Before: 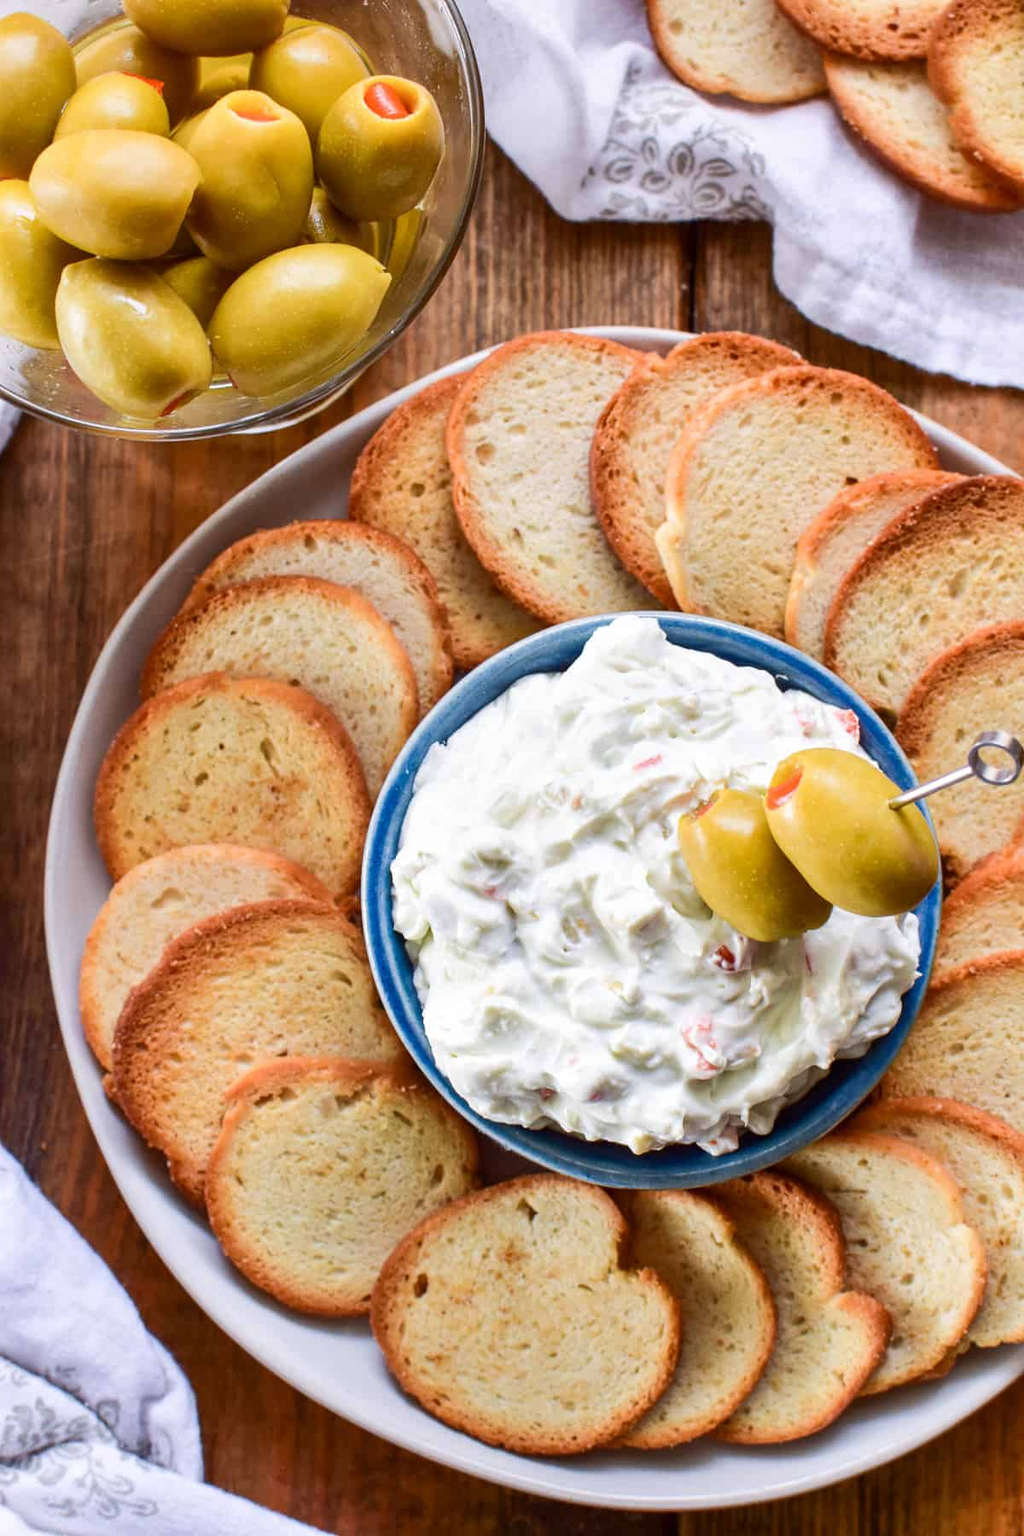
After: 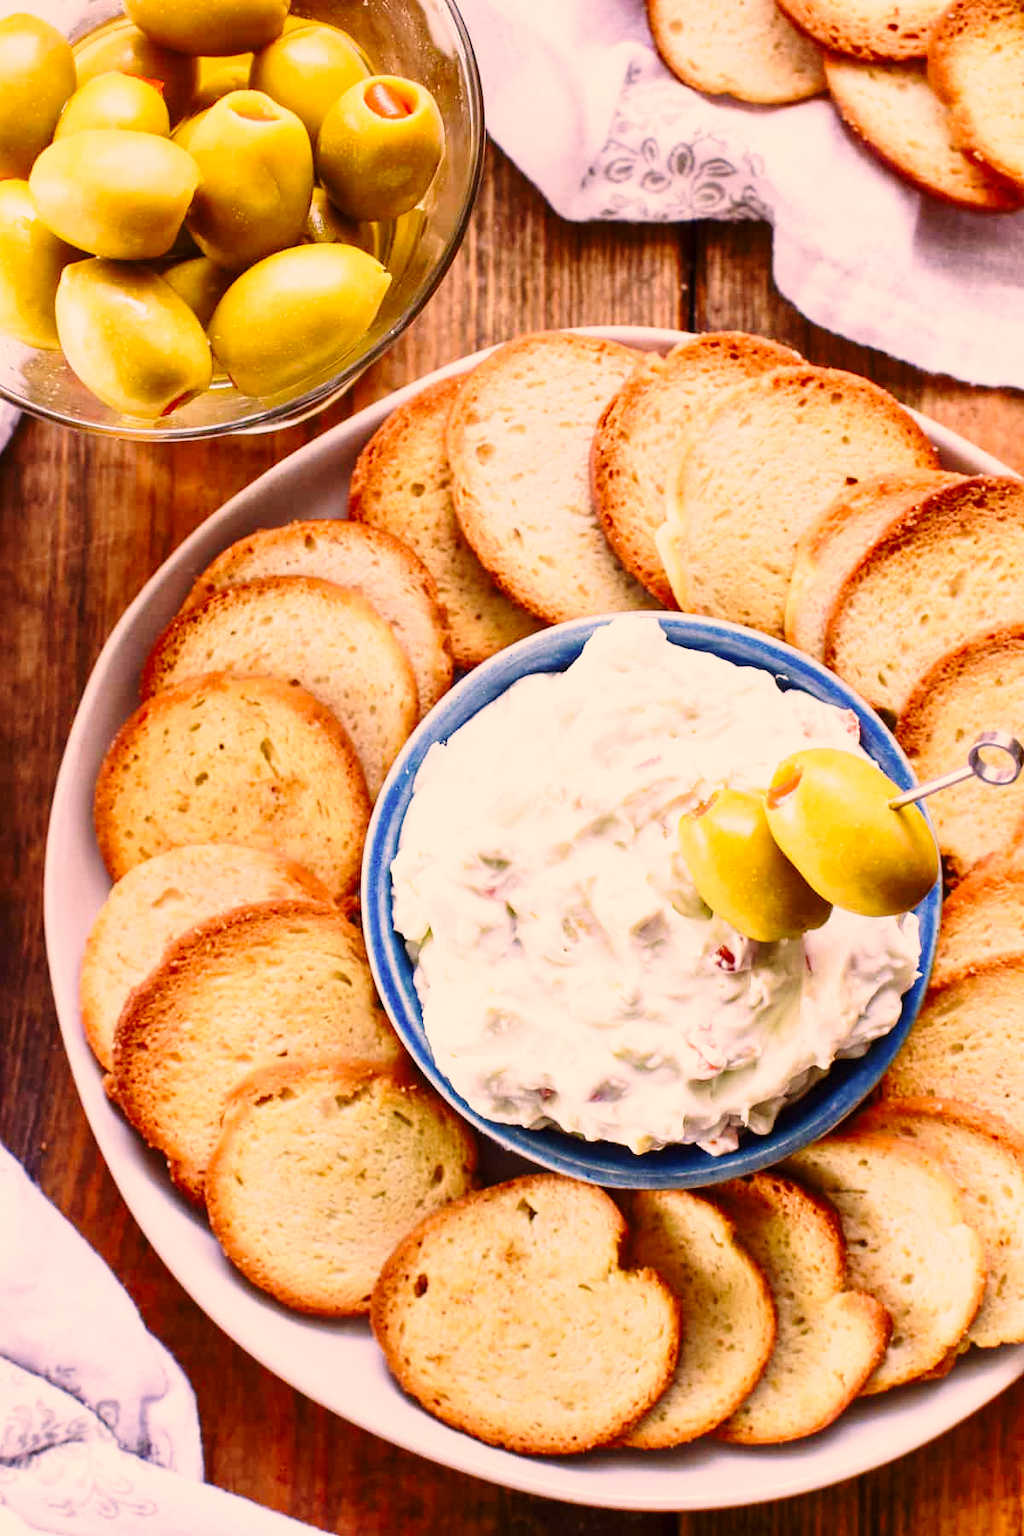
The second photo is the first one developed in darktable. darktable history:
color correction: highlights a* 17.88, highlights b* 18.79
exposure: exposure -0.153 EV, compensate highlight preservation false
white balance: red 0.983, blue 1.036
base curve: curves: ch0 [(0, 0) (0.028, 0.03) (0.121, 0.232) (0.46, 0.748) (0.859, 0.968) (1, 1)], preserve colors none
